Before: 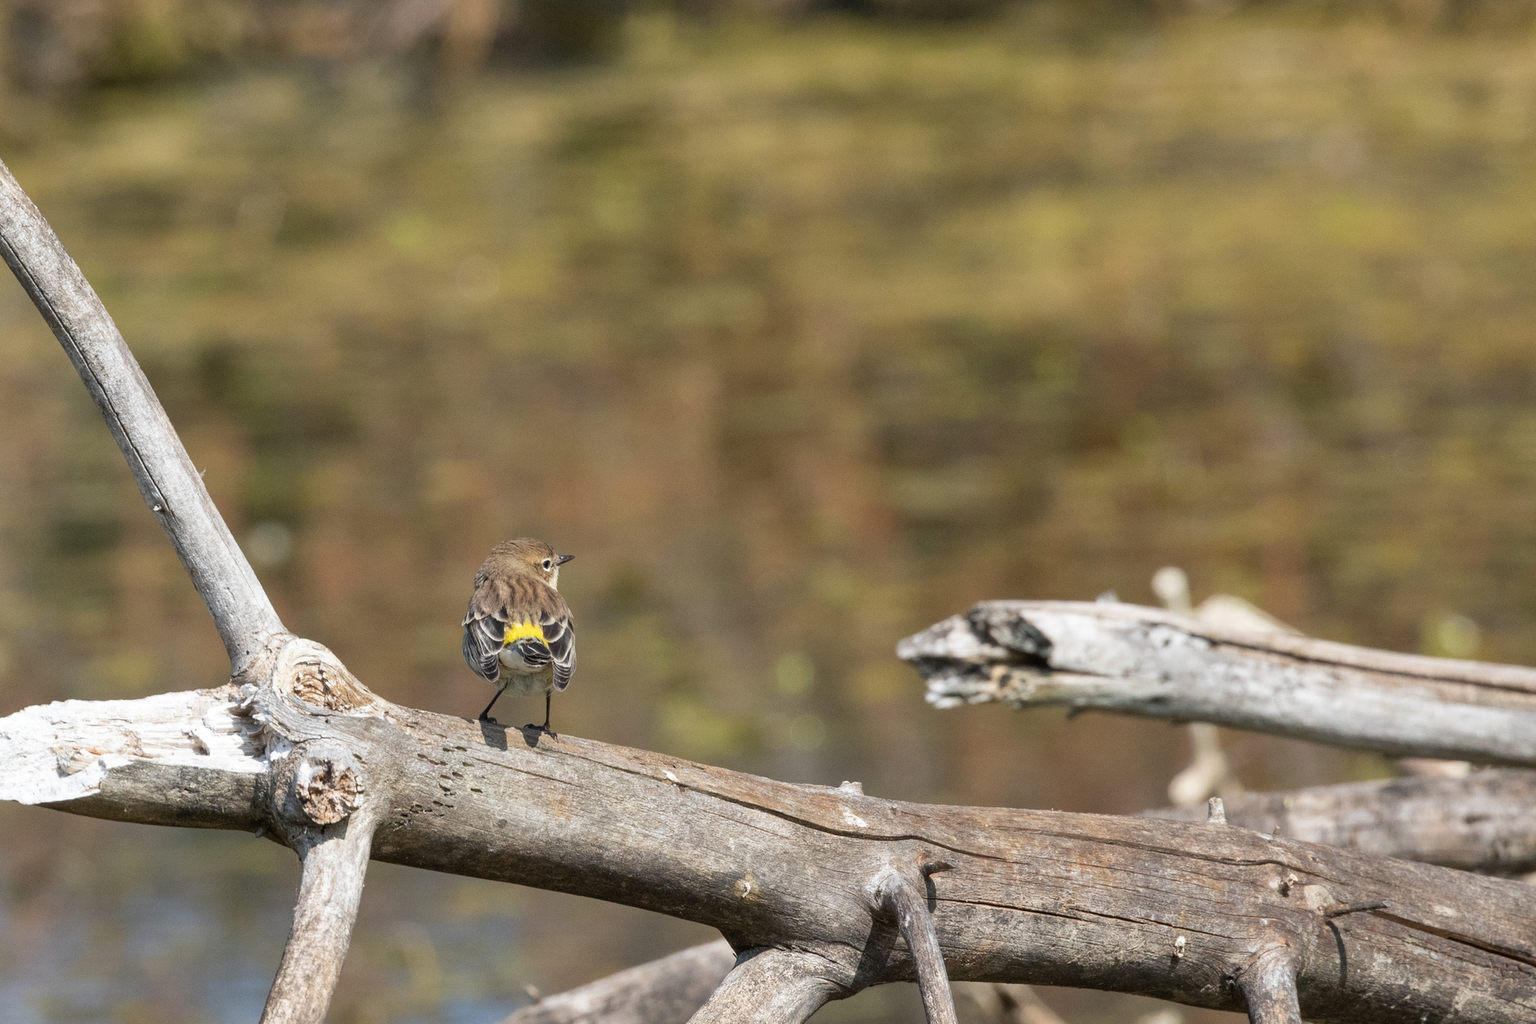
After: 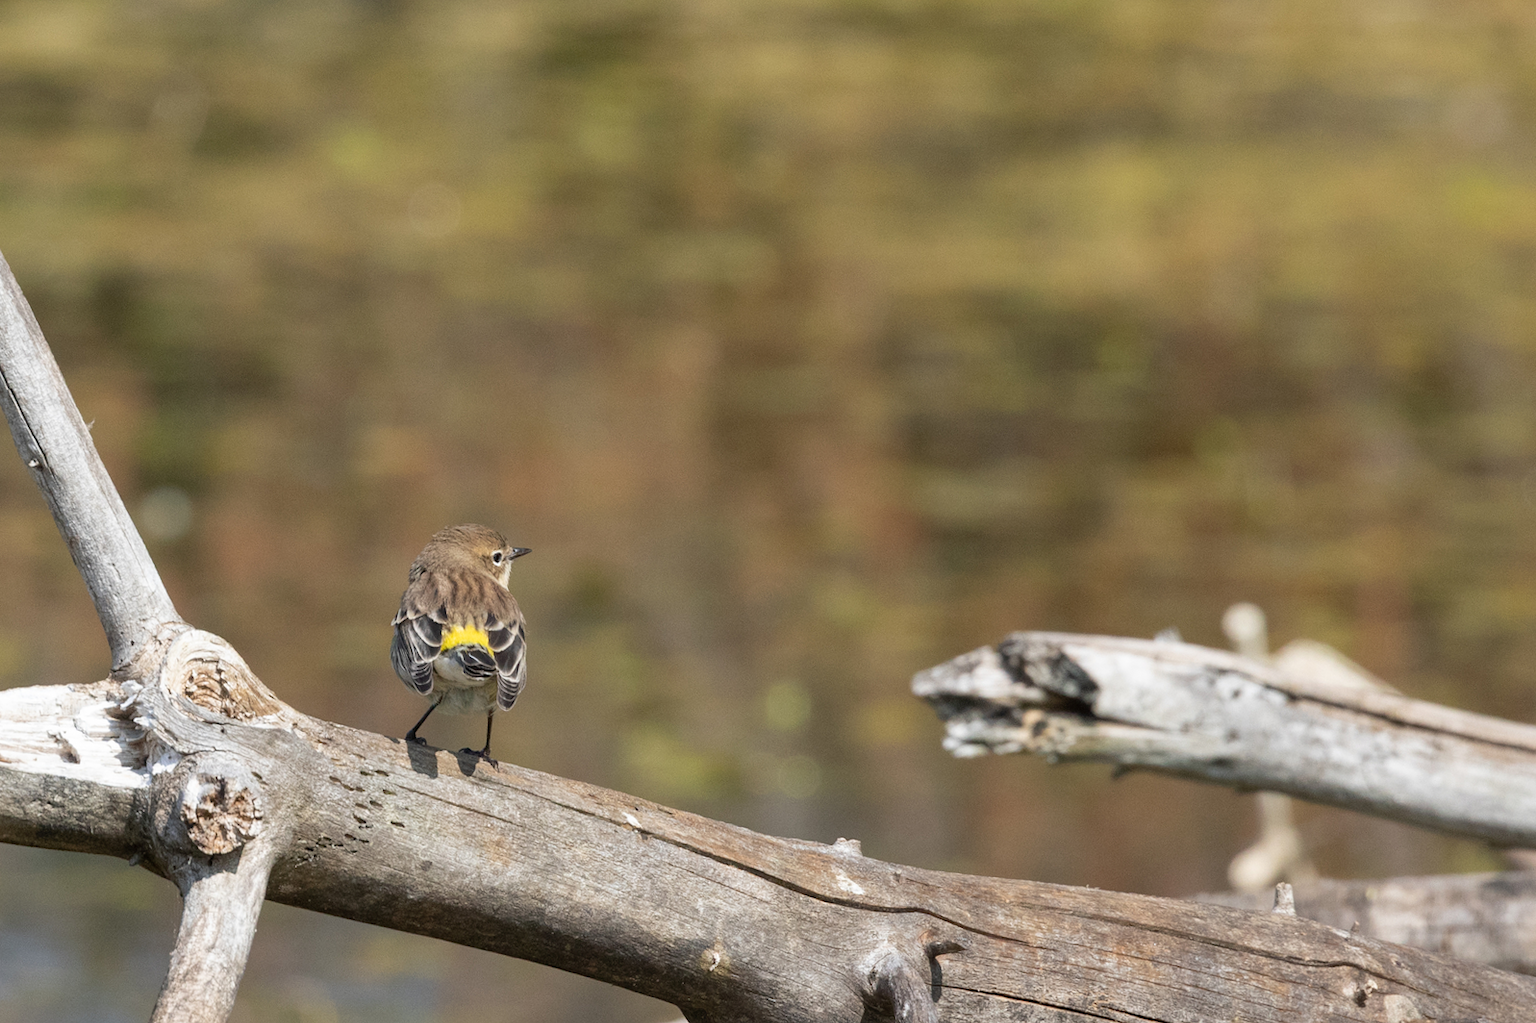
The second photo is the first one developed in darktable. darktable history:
crop and rotate: angle -3.26°, left 5.073%, top 5.188%, right 4.777%, bottom 4.658%
